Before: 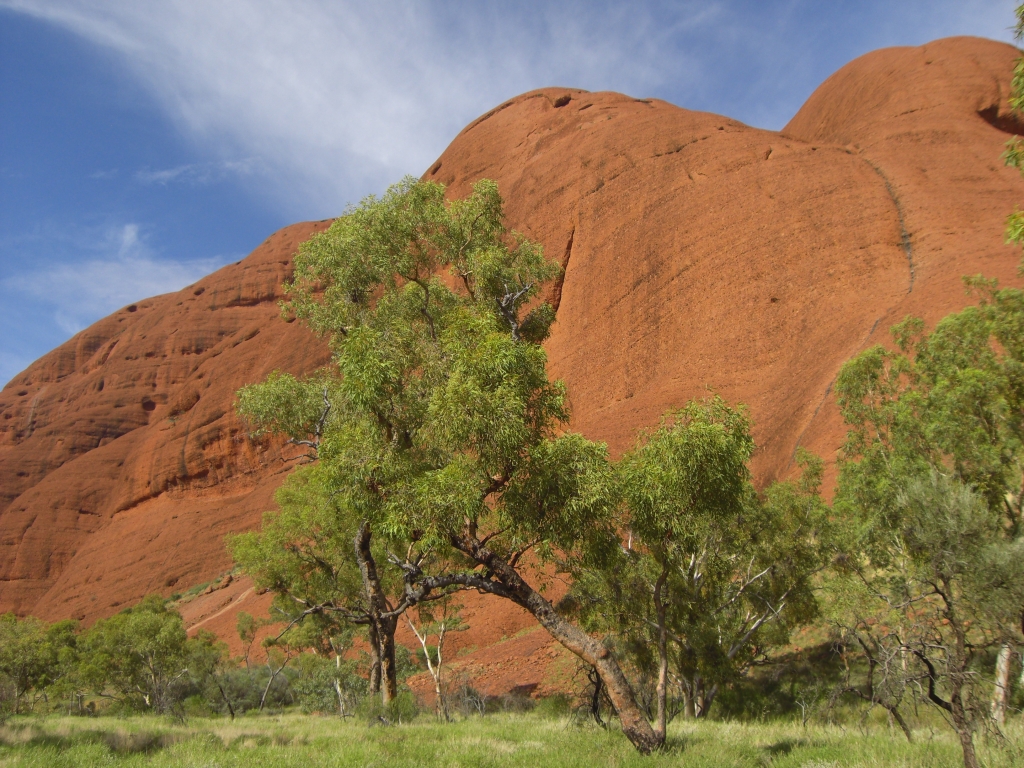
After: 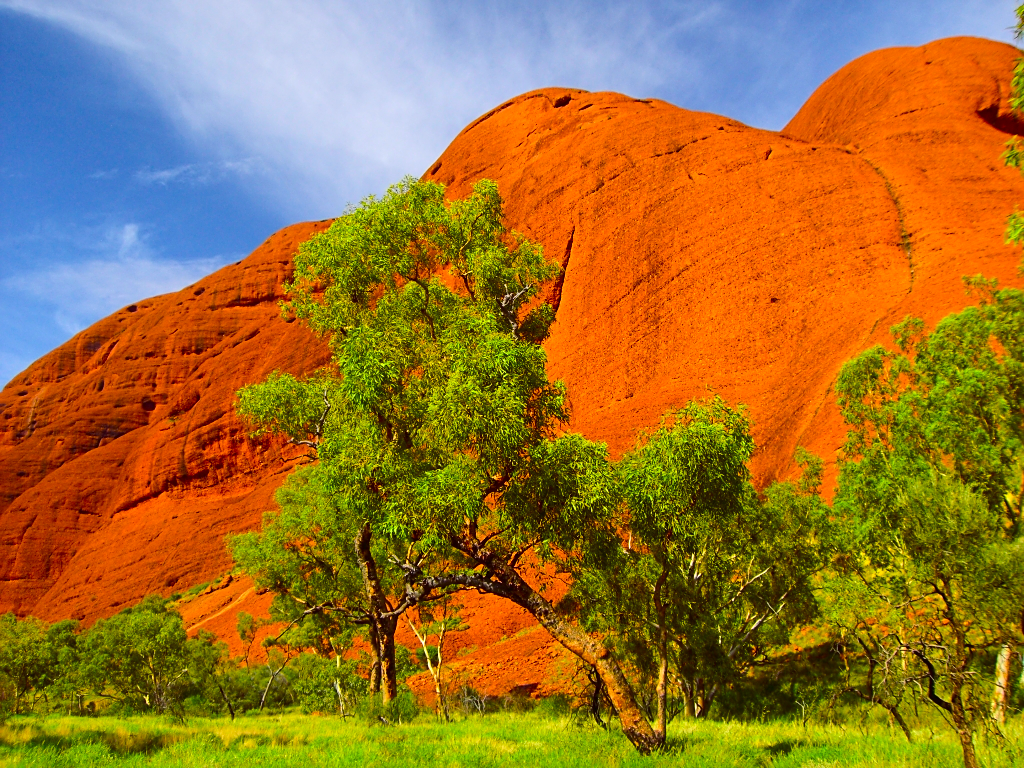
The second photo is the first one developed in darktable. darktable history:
sharpen: amount 0.497
tone curve: curves: ch0 [(0, 0) (0.126, 0.061) (0.338, 0.285) (0.494, 0.518) (0.703, 0.762) (1, 1)]; ch1 [(0, 0) (0.389, 0.313) (0.457, 0.442) (0.5, 0.501) (0.55, 0.578) (1, 1)]; ch2 [(0, 0) (0.44, 0.424) (0.501, 0.499) (0.557, 0.564) (0.613, 0.67) (0.707, 0.746) (1, 1)], color space Lab, independent channels, preserve colors none
color balance rgb: power › hue 307.81°, perceptual saturation grading › global saturation 19.931%, global vibrance 23.698%
color zones: curves: ch0 [(0.224, 0.526) (0.75, 0.5)]; ch1 [(0.055, 0.526) (0.224, 0.761) (0.377, 0.526) (0.75, 0.5)]
